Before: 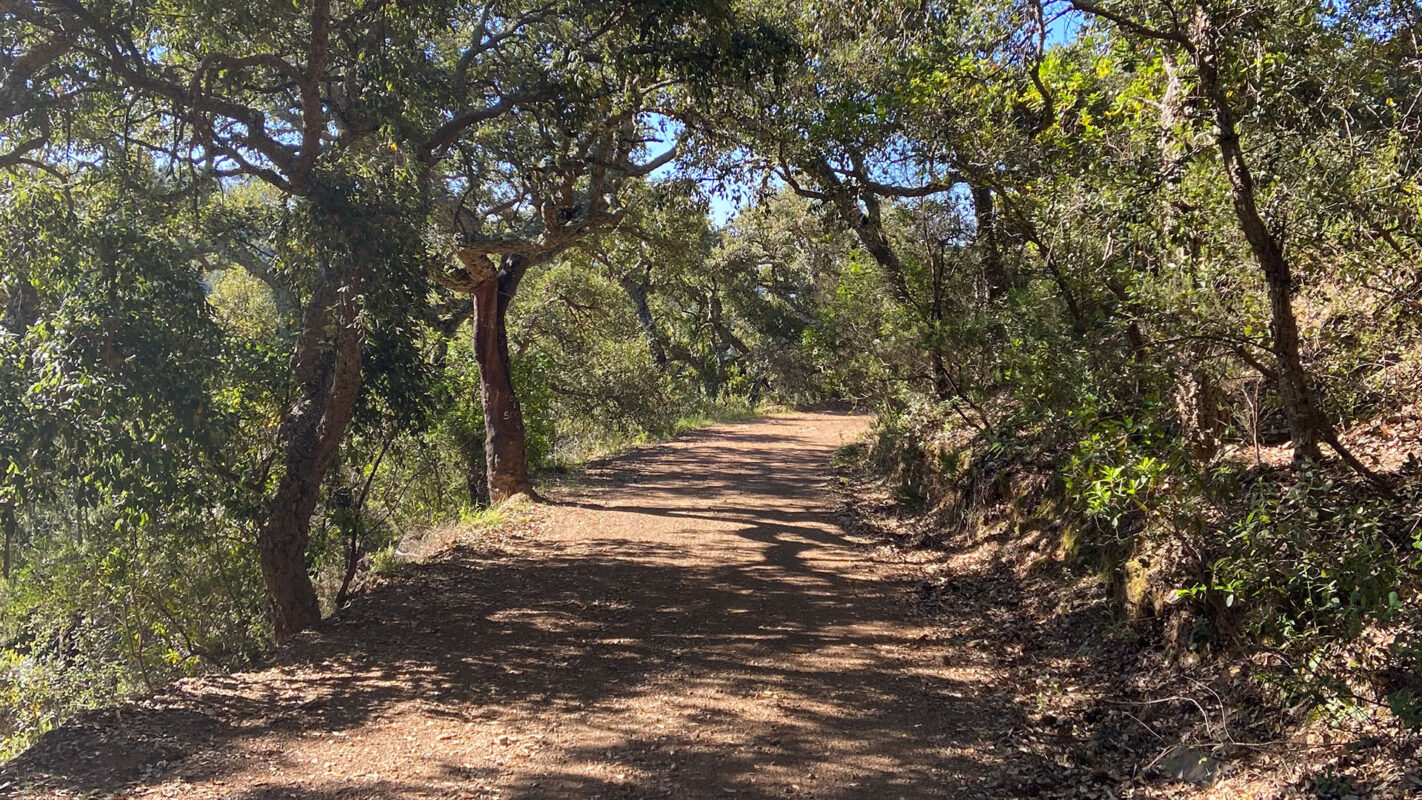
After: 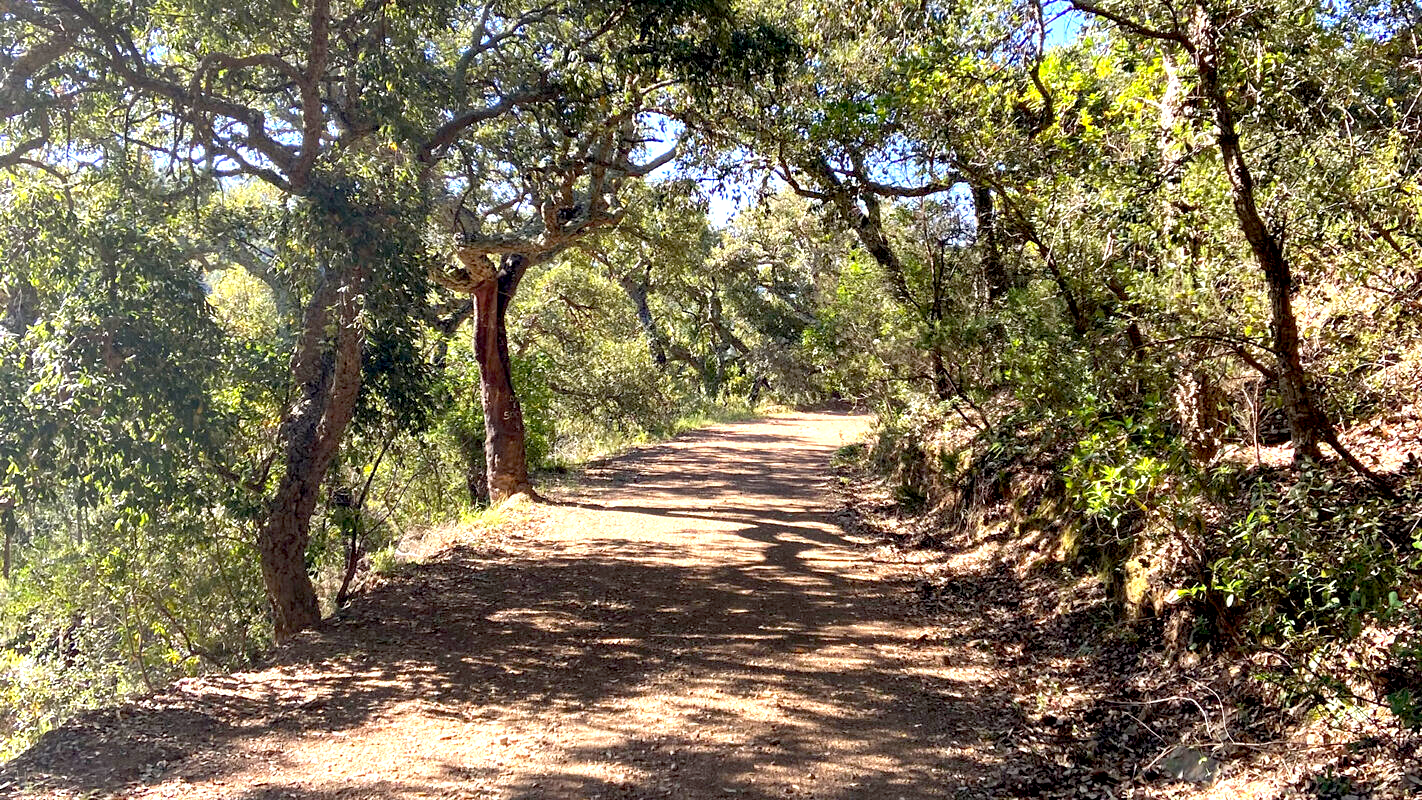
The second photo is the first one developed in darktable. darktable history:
exposure: black level correction 0.011, exposure 1.077 EV, compensate highlight preservation false
